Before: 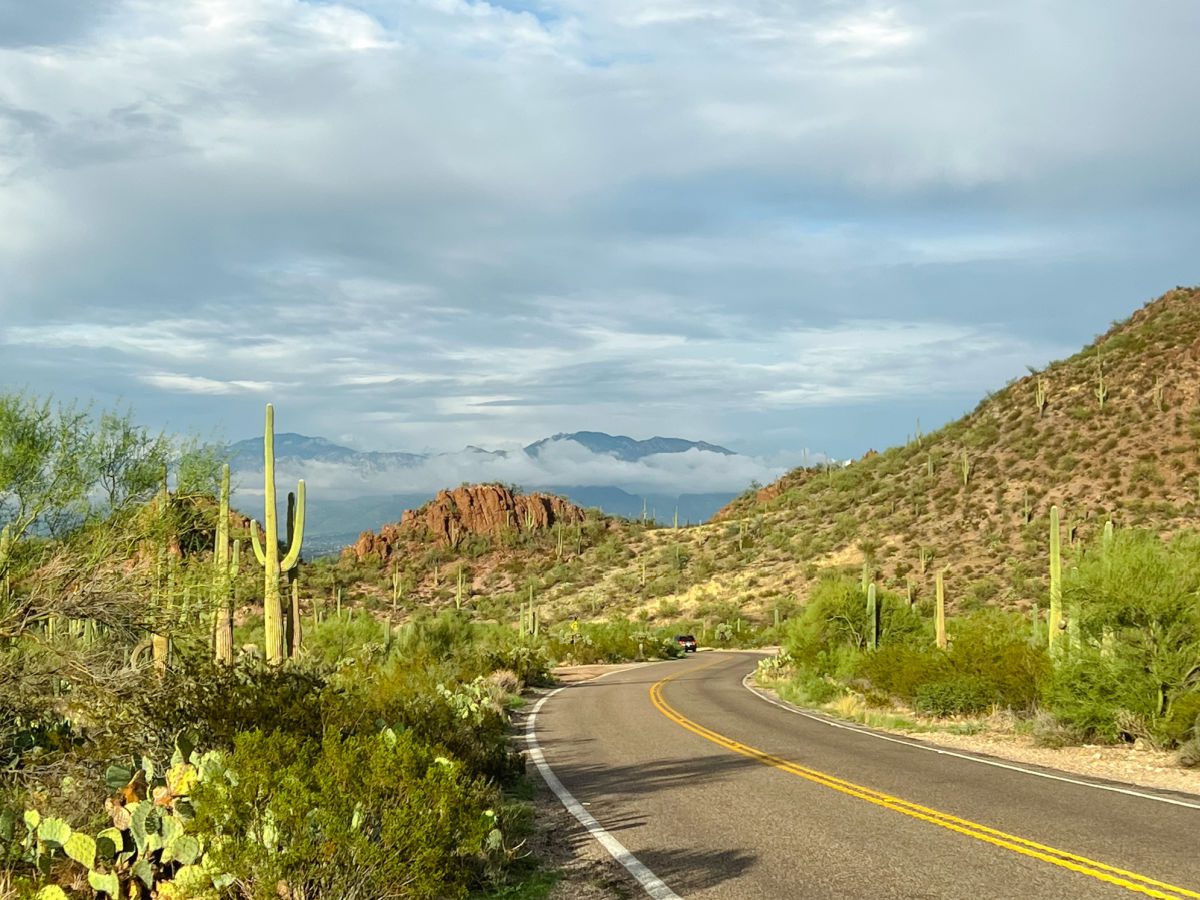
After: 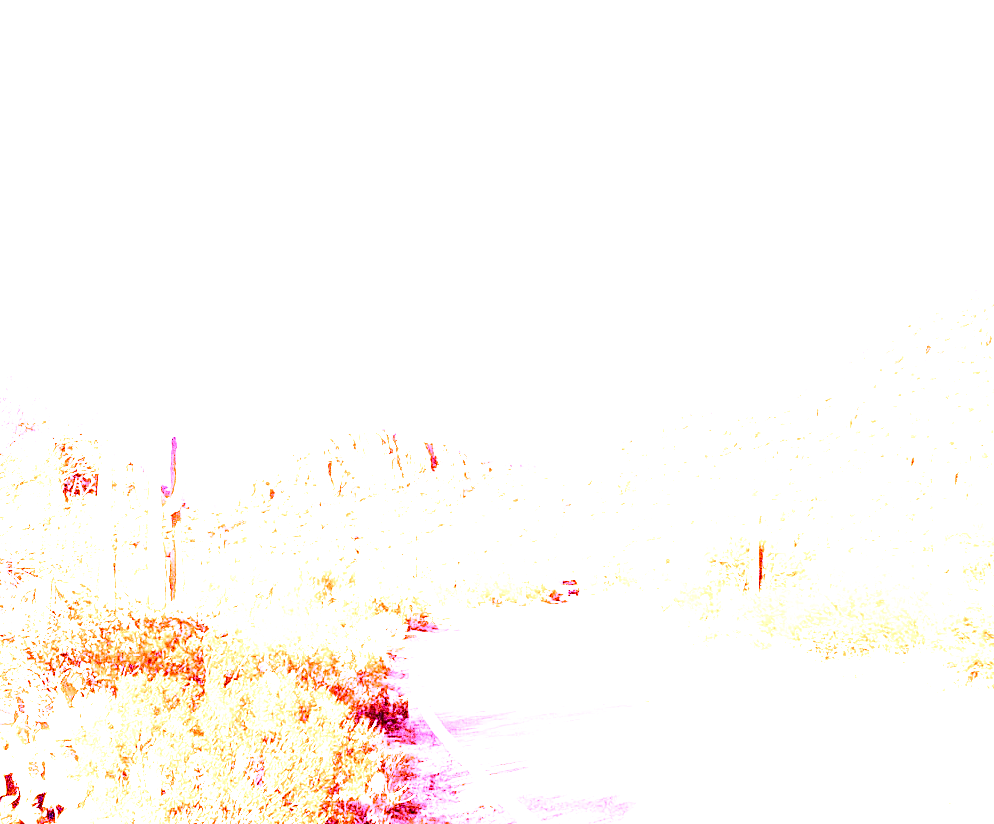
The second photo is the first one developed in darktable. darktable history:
base curve: curves: ch0 [(0, 0) (0.028, 0.03) (0.121, 0.232) (0.46, 0.748) (0.859, 0.968) (1, 1)], preserve colors none
exposure: exposure 0.191 EV, compensate highlight preservation false
grain: coarseness 30.02 ISO, strength 100%
crop: left 9.807%, top 6.259%, right 7.334%, bottom 2.177%
white balance: red 8, blue 8
color correction: highlights a* -14.62, highlights b* -16.22, shadows a* 10.12, shadows b* 29.4
